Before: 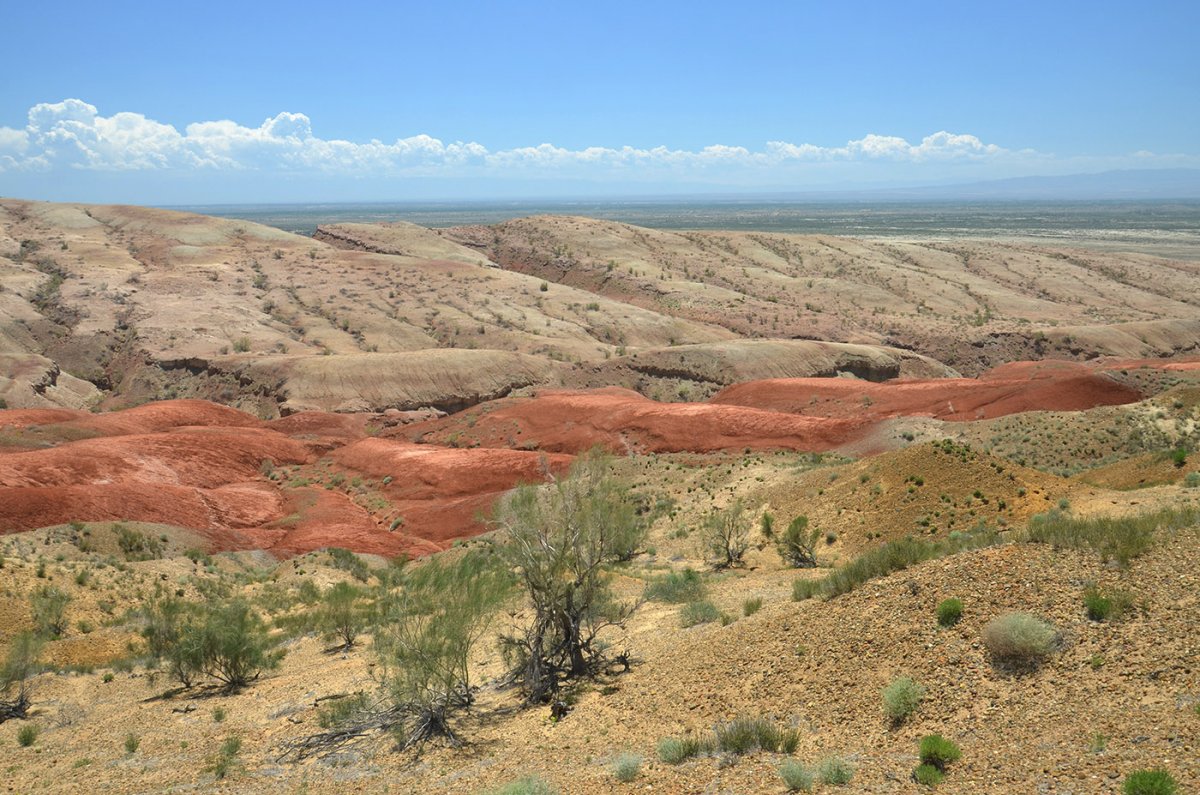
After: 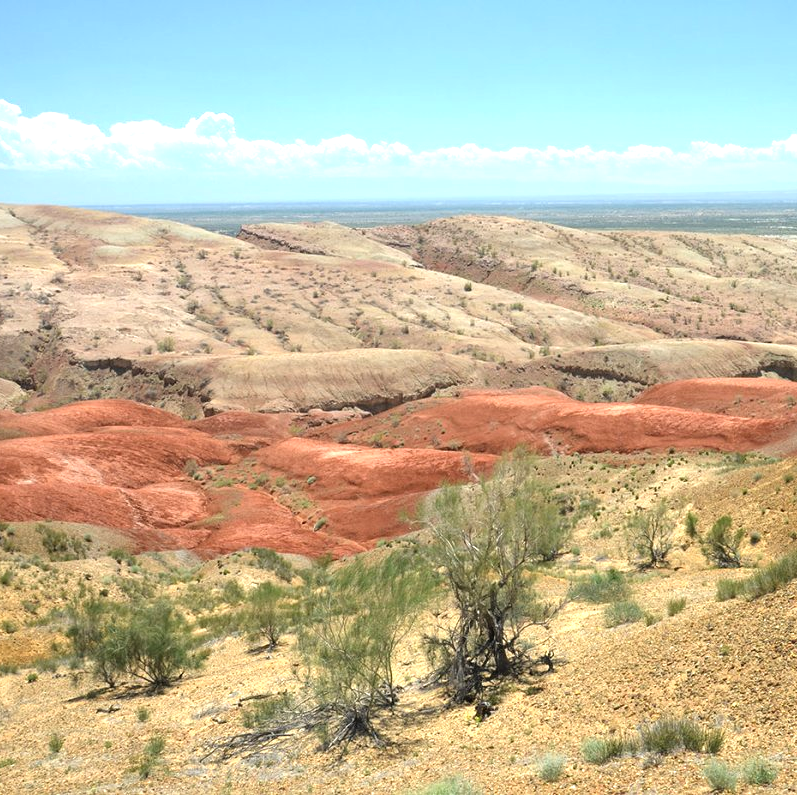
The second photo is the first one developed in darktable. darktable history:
crop and rotate: left 6.394%, right 27.136%
tone equalizer: -8 EV -0.784 EV, -7 EV -0.721 EV, -6 EV -0.562 EV, -5 EV -0.389 EV, -3 EV 0.387 EV, -2 EV 0.6 EV, -1 EV 0.69 EV, +0 EV 0.749 EV
